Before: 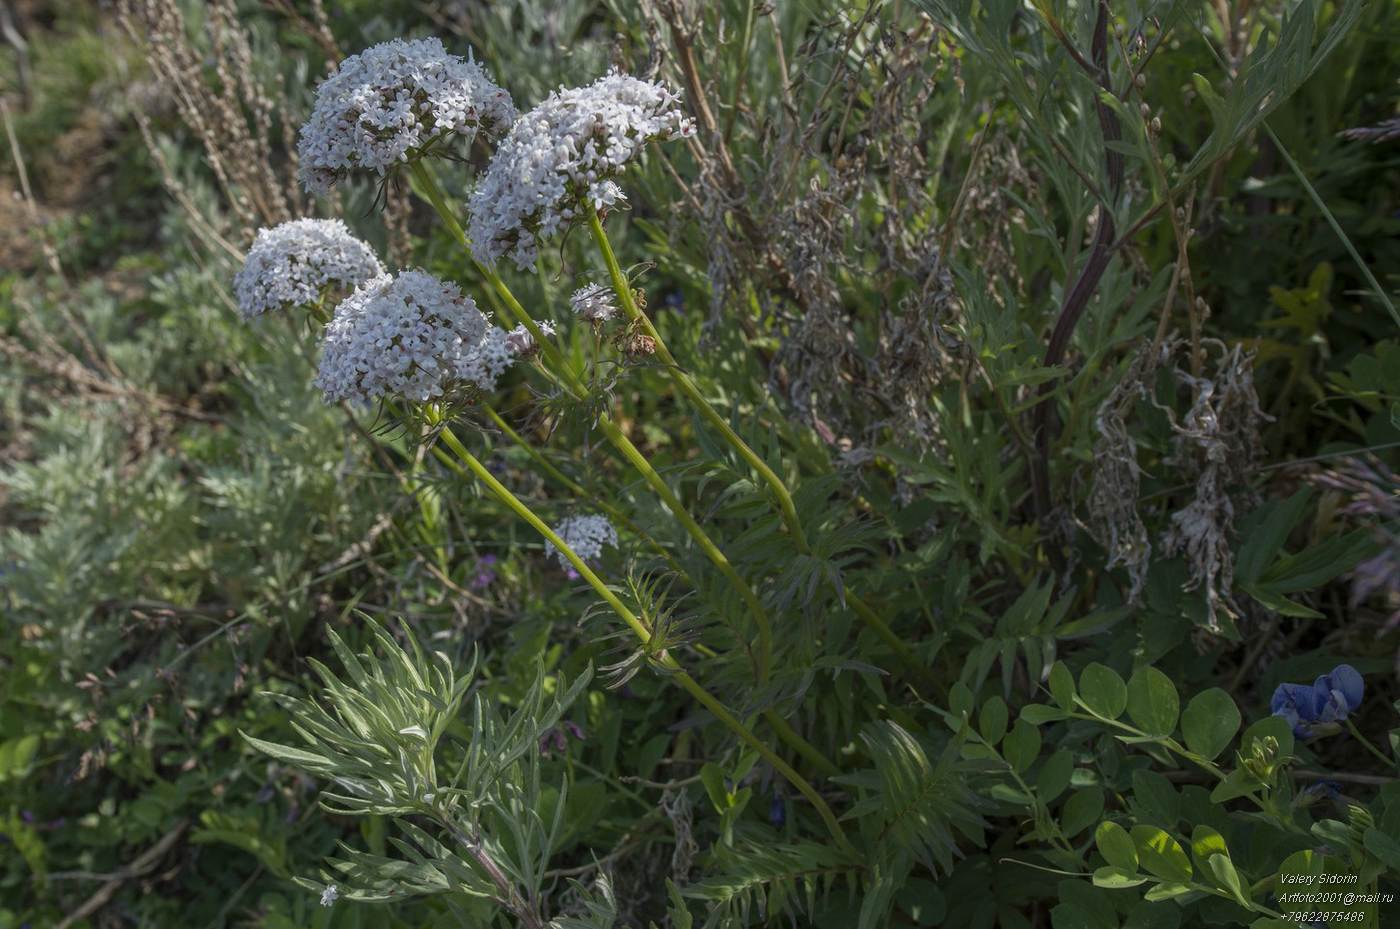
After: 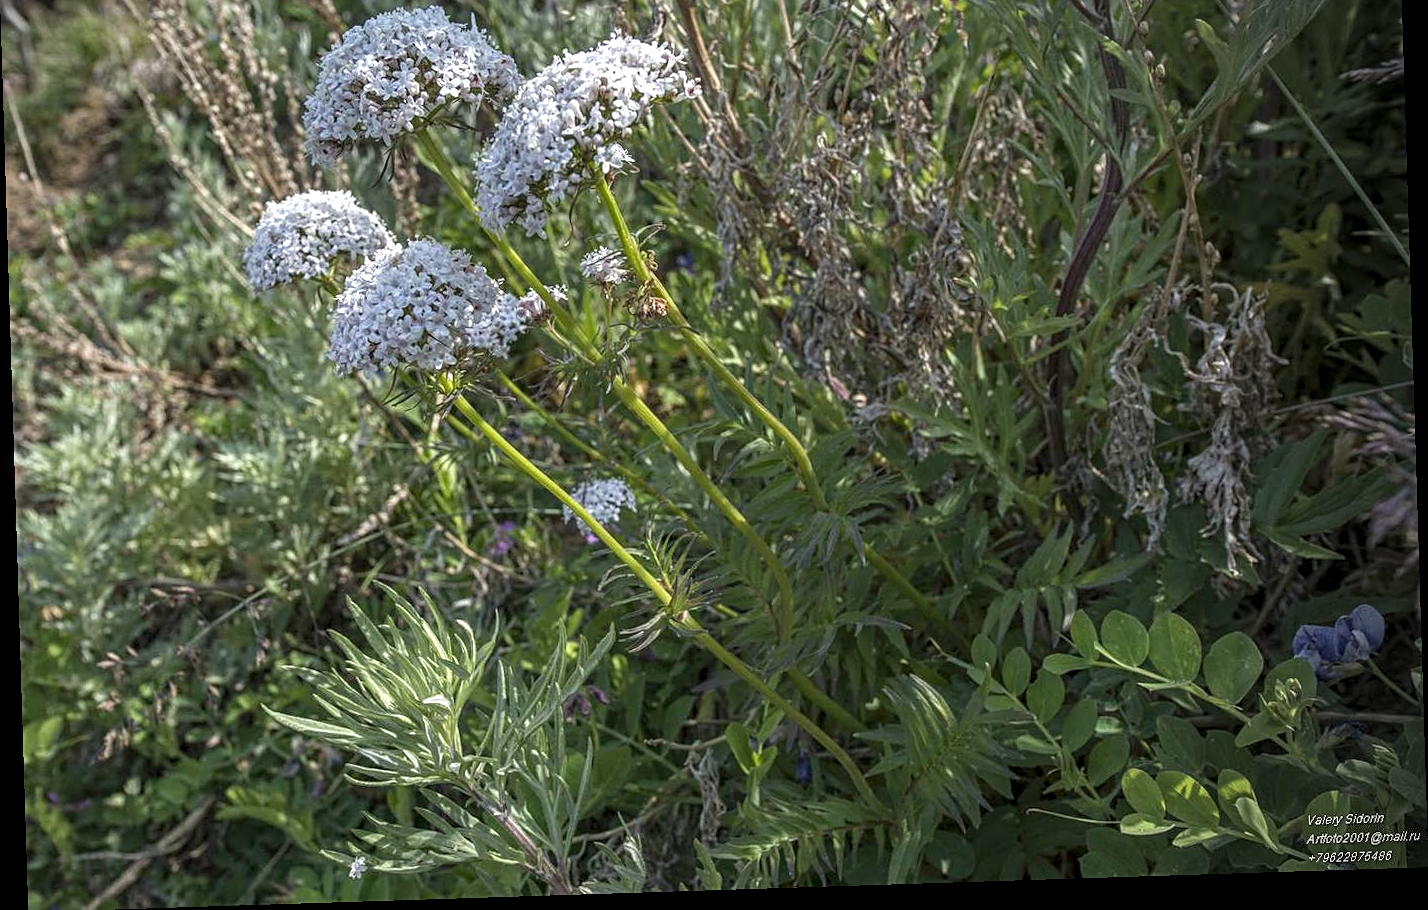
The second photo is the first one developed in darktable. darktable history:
sharpen: on, module defaults
local contrast: on, module defaults
exposure: black level correction 0, exposure 0.7 EV, compensate exposure bias true, compensate highlight preservation false
crop and rotate: top 6.25%
haze removal: strength 0.1, compatibility mode true, adaptive false
rotate and perspective: rotation -1.77°, lens shift (horizontal) 0.004, automatic cropping off
vignetting: center (-0.15, 0.013)
